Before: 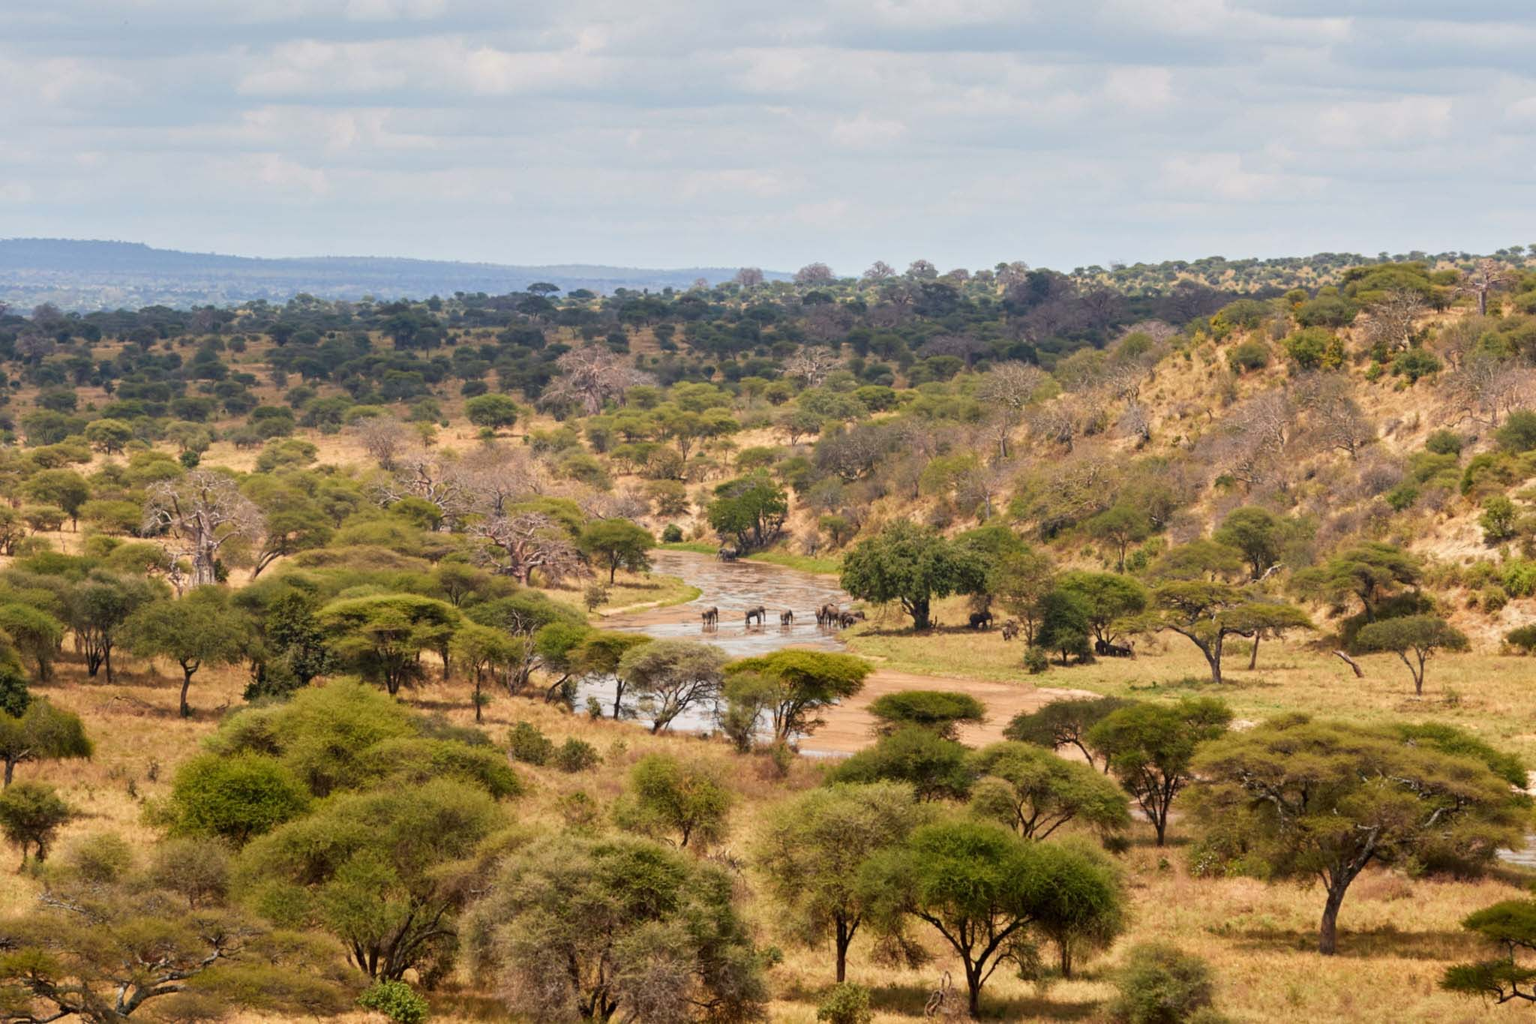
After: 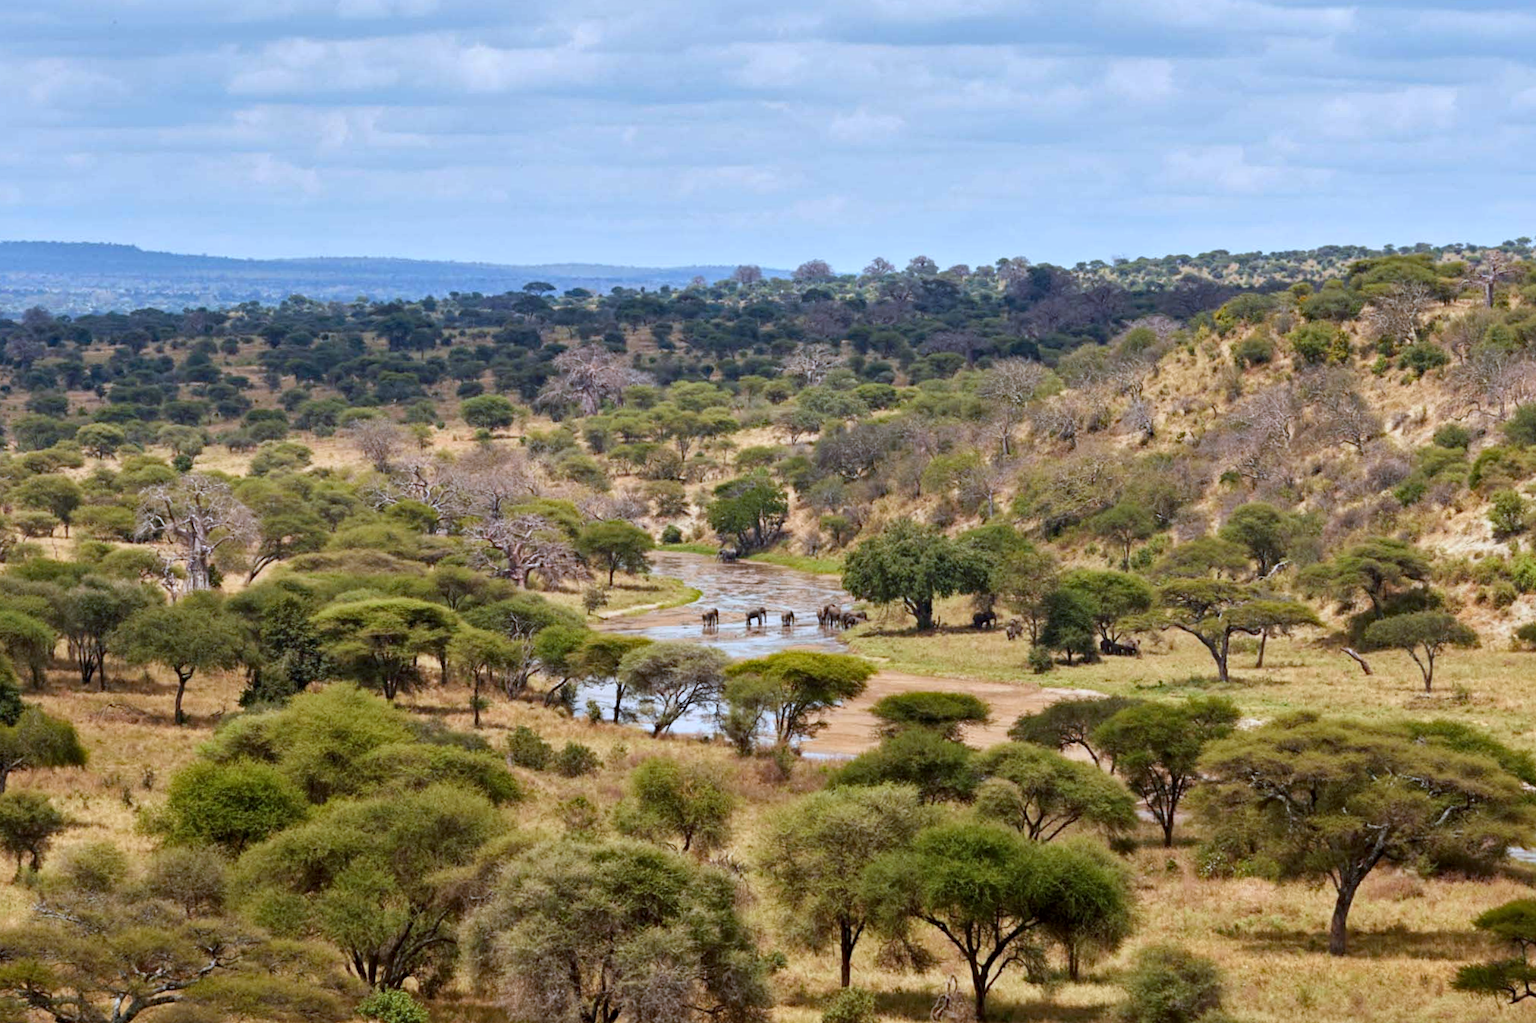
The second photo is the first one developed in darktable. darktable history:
rotate and perspective: rotation -0.45°, automatic cropping original format, crop left 0.008, crop right 0.992, crop top 0.012, crop bottom 0.988
haze removal: strength 0.29, distance 0.25, compatibility mode true, adaptive false
color correction: highlights a* -0.772, highlights b* -8.92
white balance: red 0.924, blue 1.095
local contrast: mode bilateral grid, contrast 20, coarseness 50, detail 120%, midtone range 0.2
